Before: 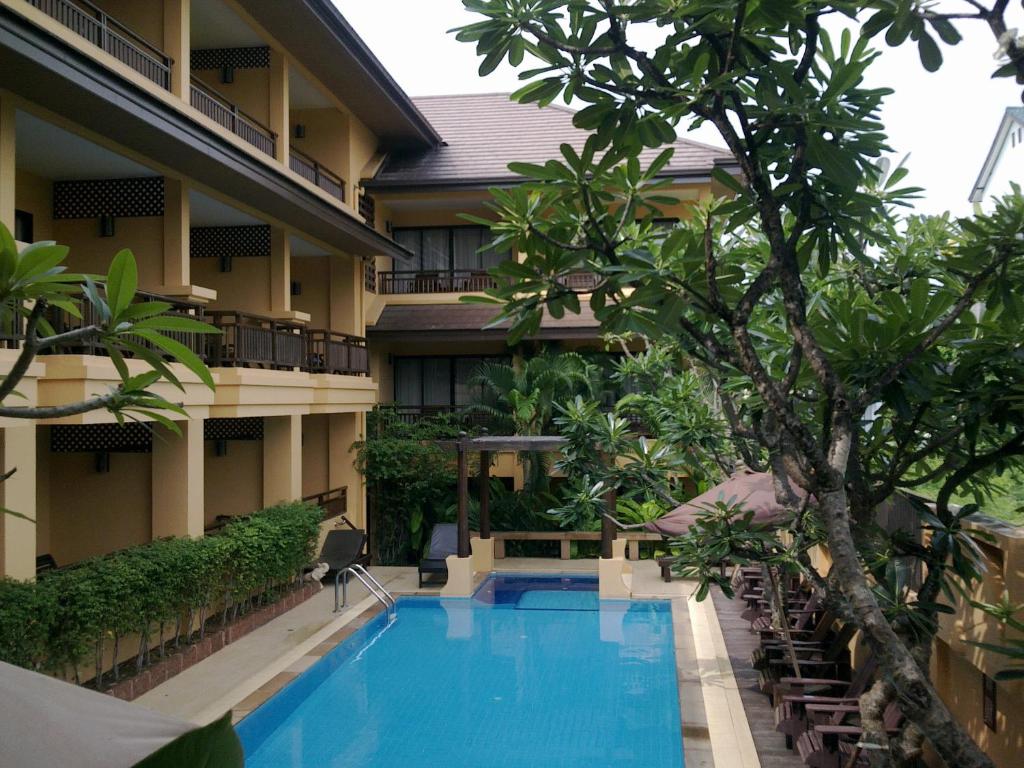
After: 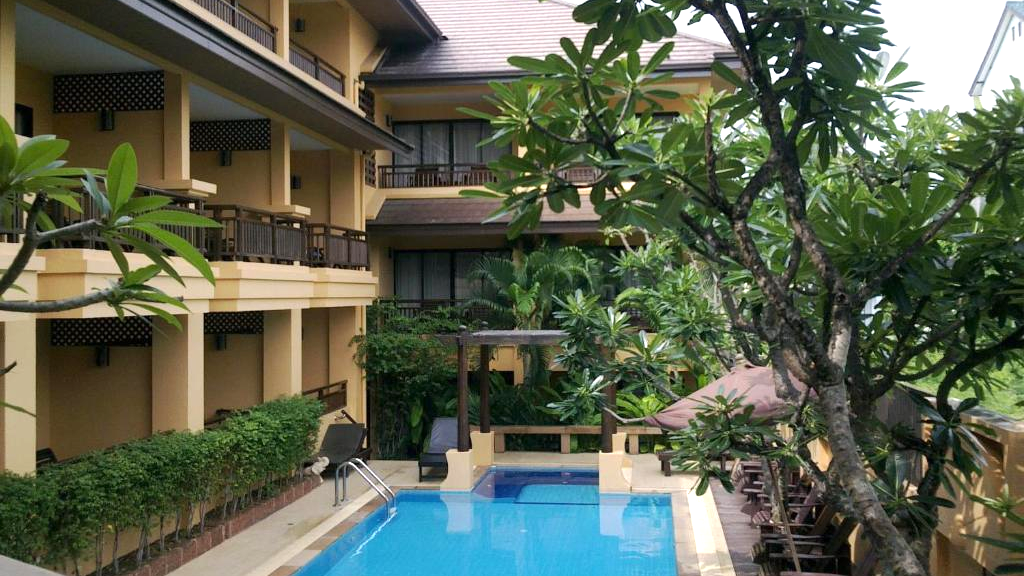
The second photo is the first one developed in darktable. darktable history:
exposure: exposure 0.648 EV, compensate highlight preservation false
crop: top 13.819%, bottom 11.169%
